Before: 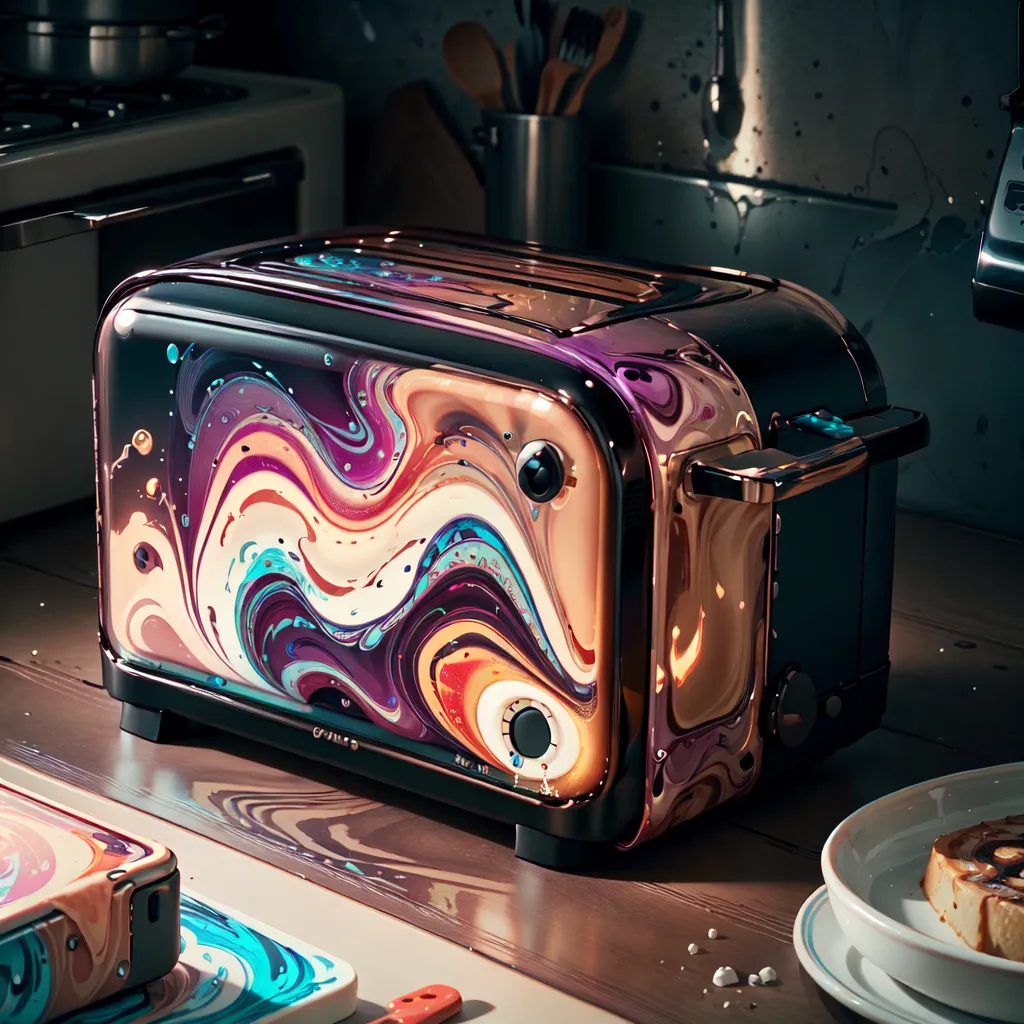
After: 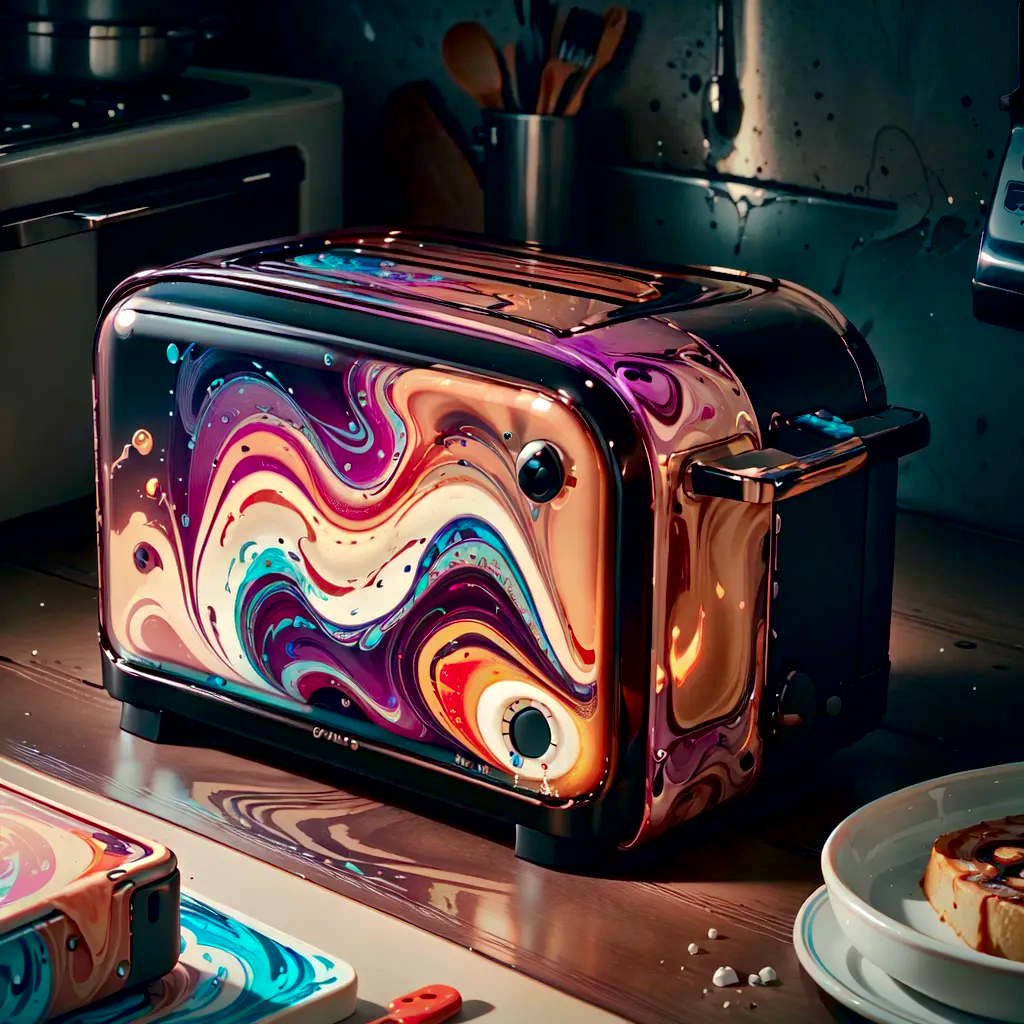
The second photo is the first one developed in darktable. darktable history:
shadows and highlights: highlights -60
local contrast: mode bilateral grid, contrast 50, coarseness 50, detail 150%, midtone range 0.2
tone equalizer: on, module defaults
contrast brightness saturation: contrast 0.12, brightness -0.12, saturation 0.2
